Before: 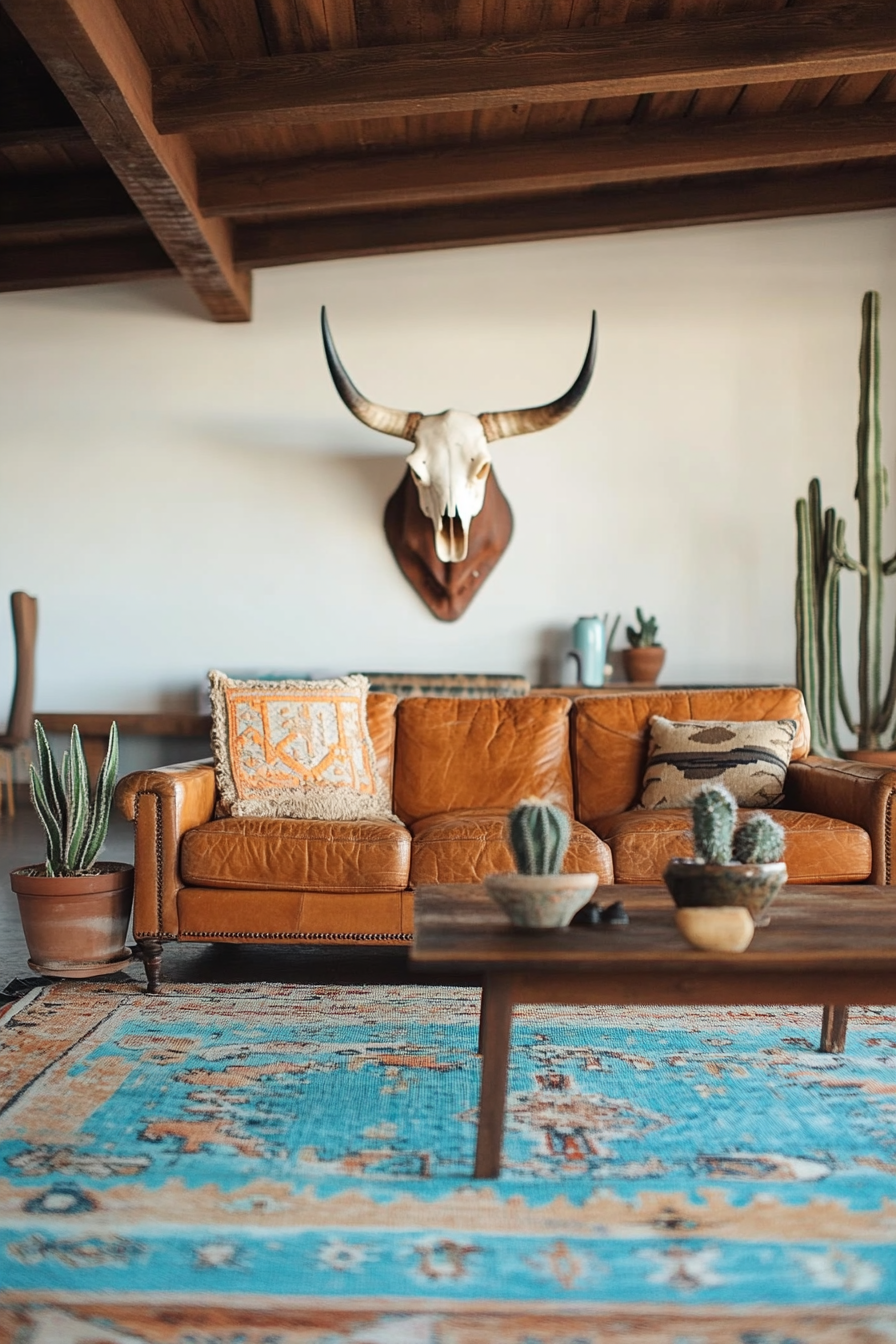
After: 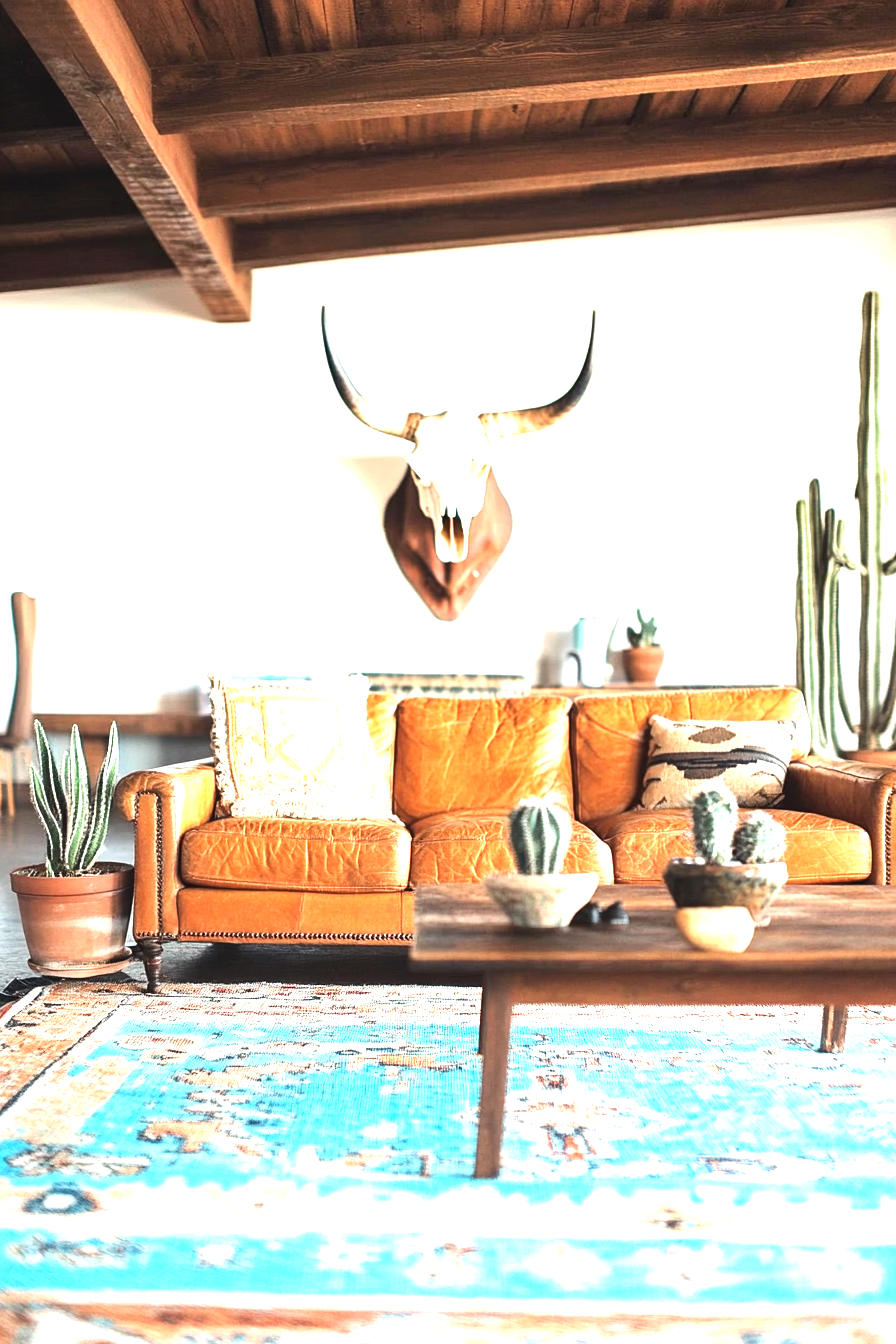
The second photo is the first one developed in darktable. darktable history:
exposure: black level correction 0, exposure 1.675 EV, compensate exposure bias true, compensate highlight preservation false
tone equalizer: -8 EV -0.417 EV, -7 EV -0.389 EV, -6 EV -0.333 EV, -5 EV -0.222 EV, -3 EV 0.222 EV, -2 EV 0.333 EV, -1 EV 0.389 EV, +0 EV 0.417 EV, edges refinement/feathering 500, mask exposure compensation -1.57 EV, preserve details no
